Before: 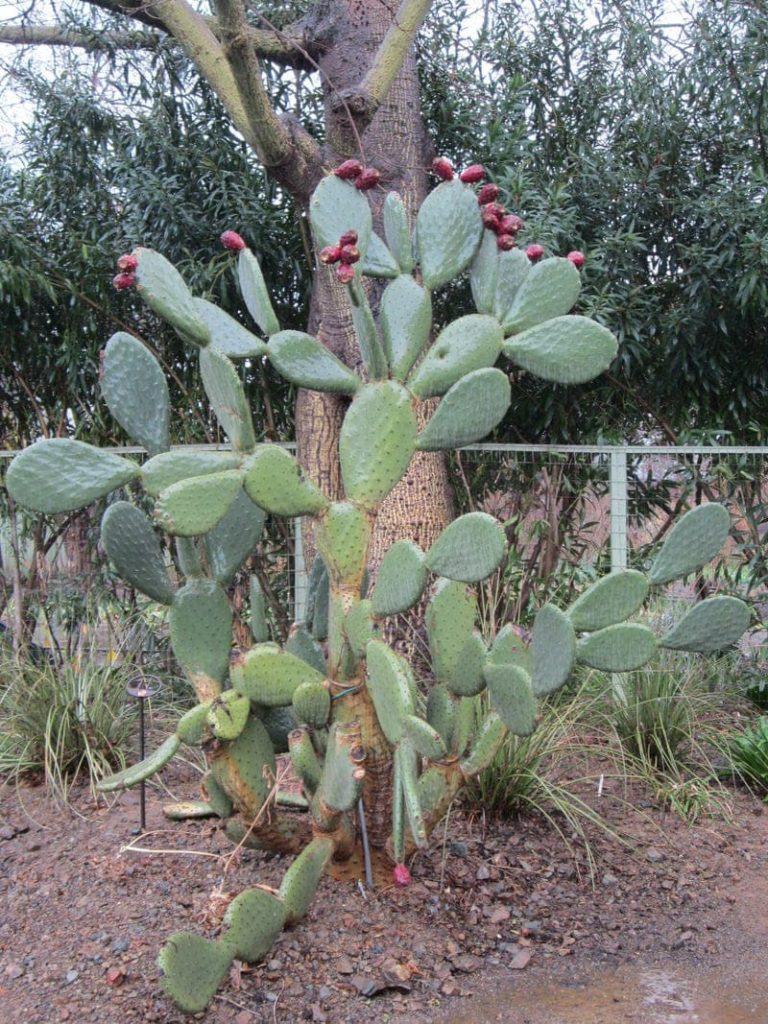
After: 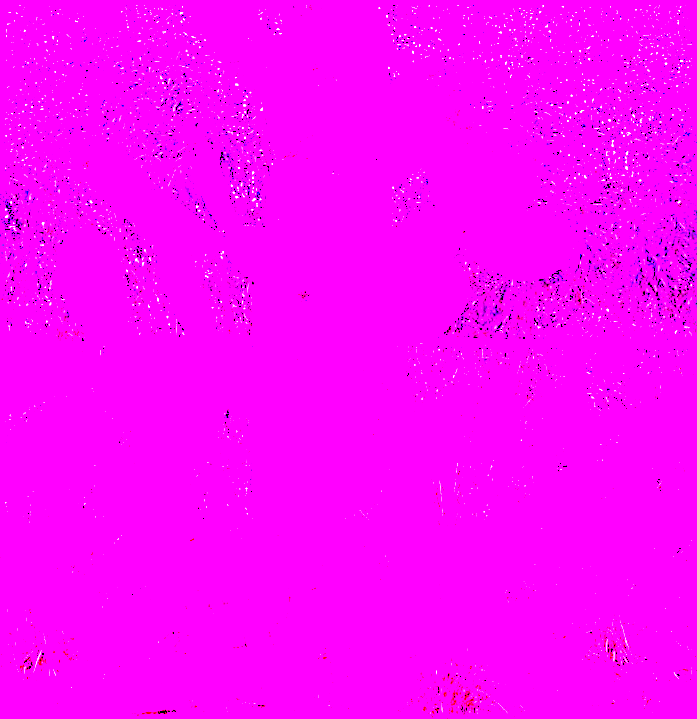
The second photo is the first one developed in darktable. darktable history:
crop: left 5.596%, top 10.314%, right 3.534%, bottom 19.395%
exposure: exposure 1.089 EV, compensate highlight preservation false
rgb levels: levels [[0.027, 0.429, 0.996], [0, 0.5, 1], [0, 0.5, 1]]
color balance: output saturation 120%
sharpen: on, module defaults
white balance: red 8, blue 8
